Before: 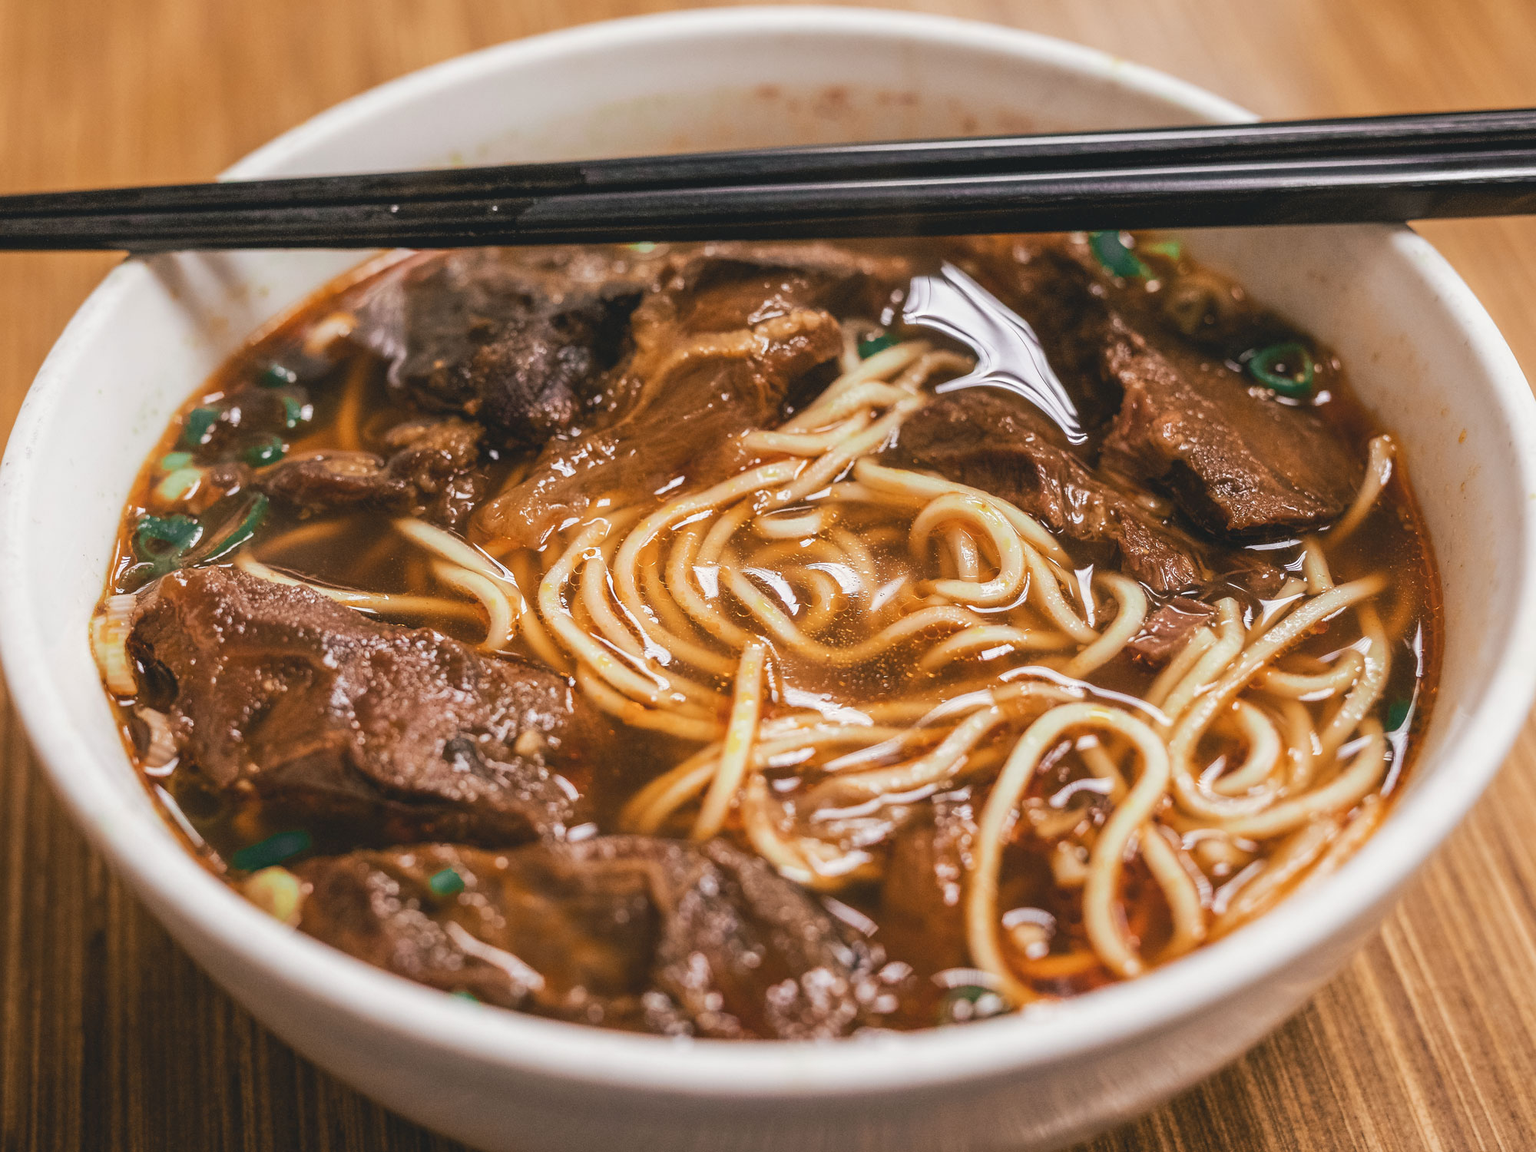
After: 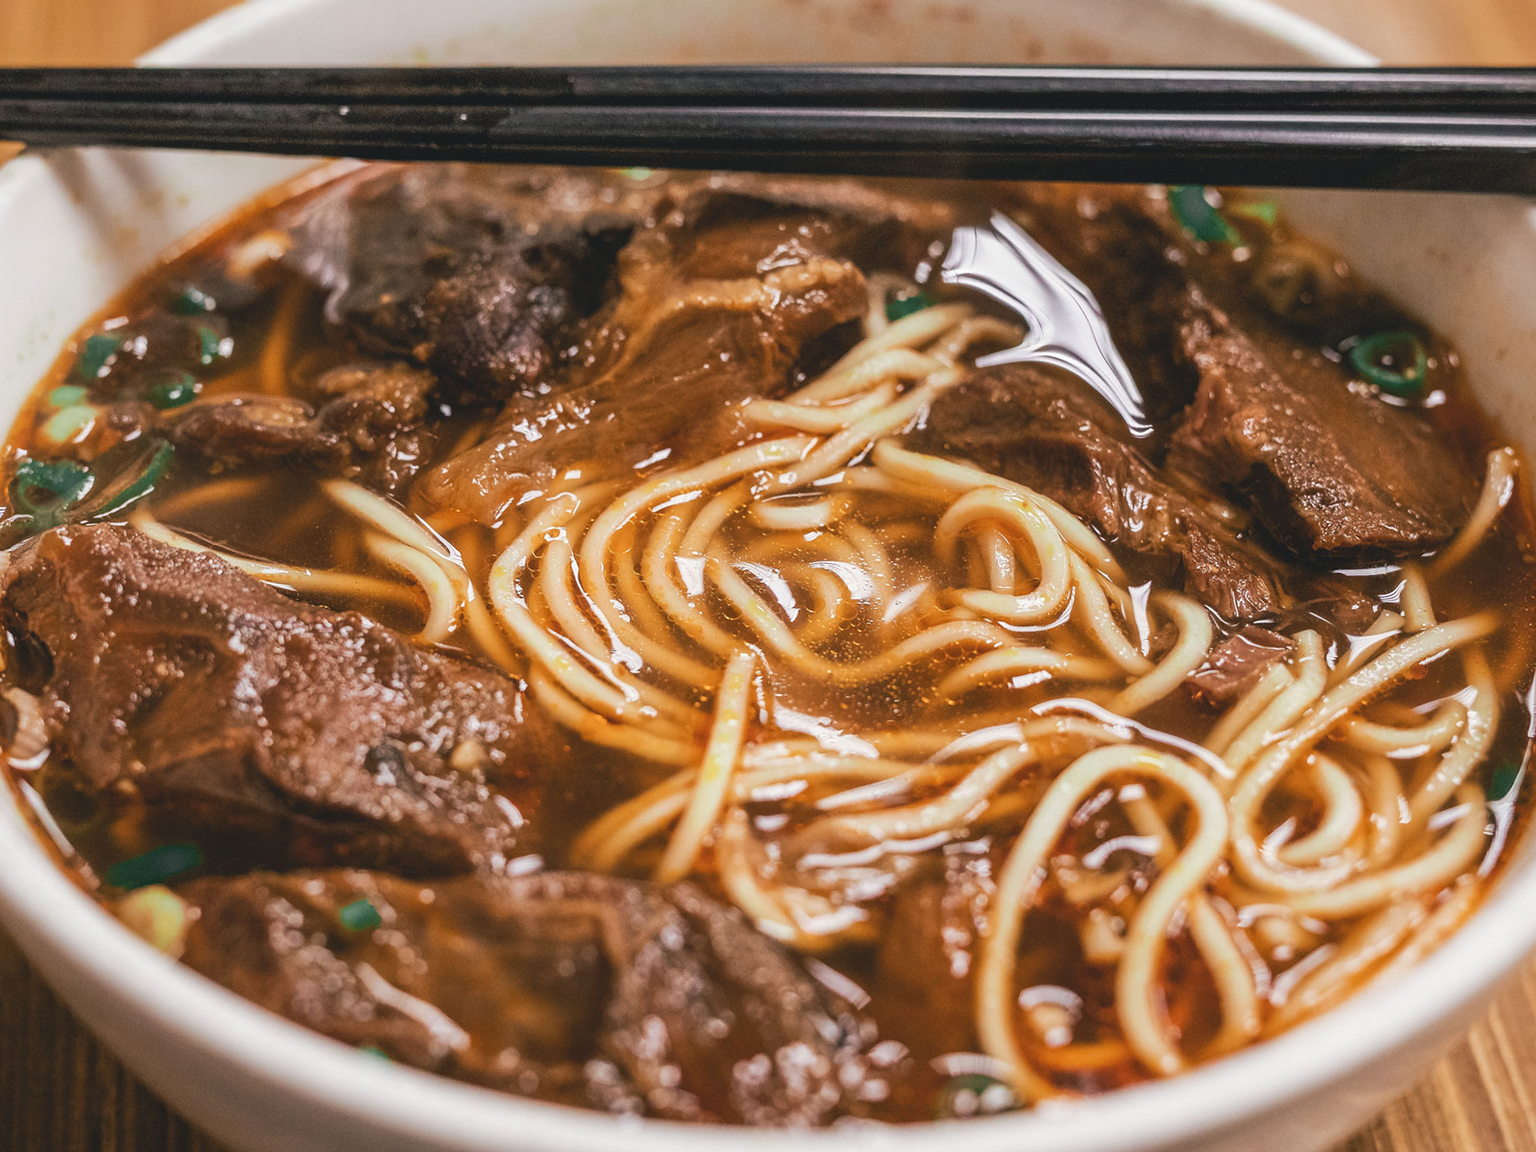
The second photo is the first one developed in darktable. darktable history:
crop and rotate: angle -3.27°, left 5.211%, top 5.211%, right 4.607%, bottom 4.607%
